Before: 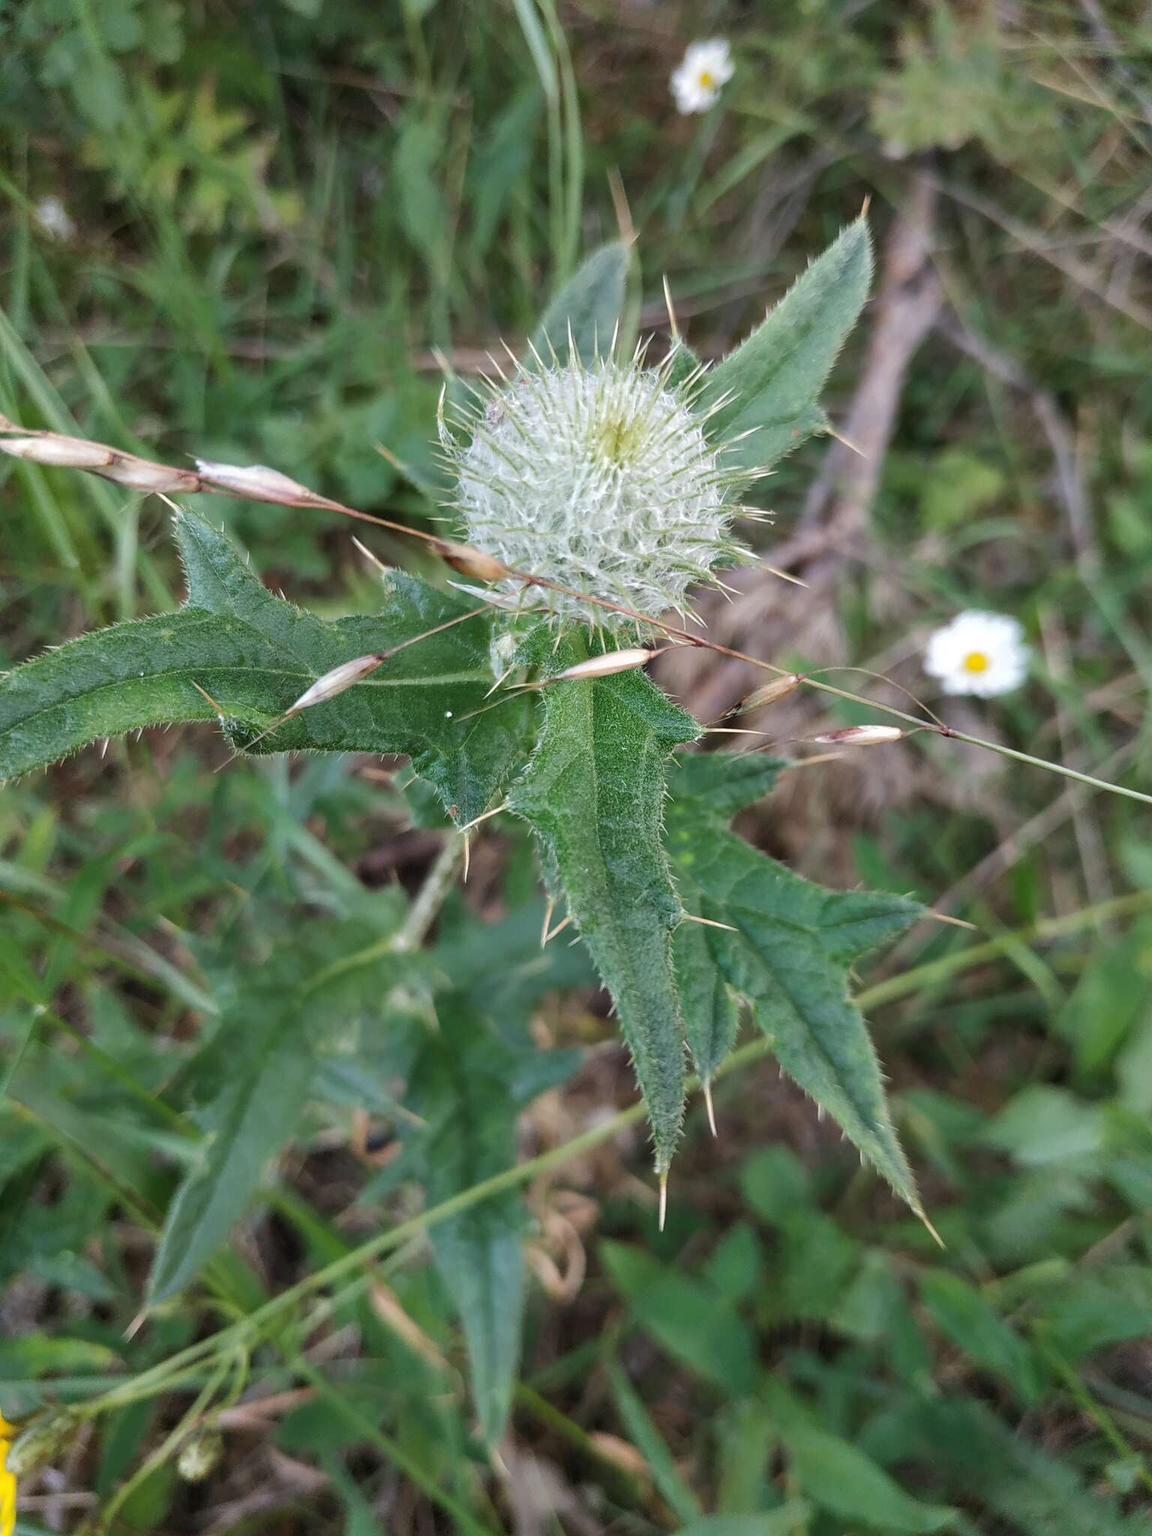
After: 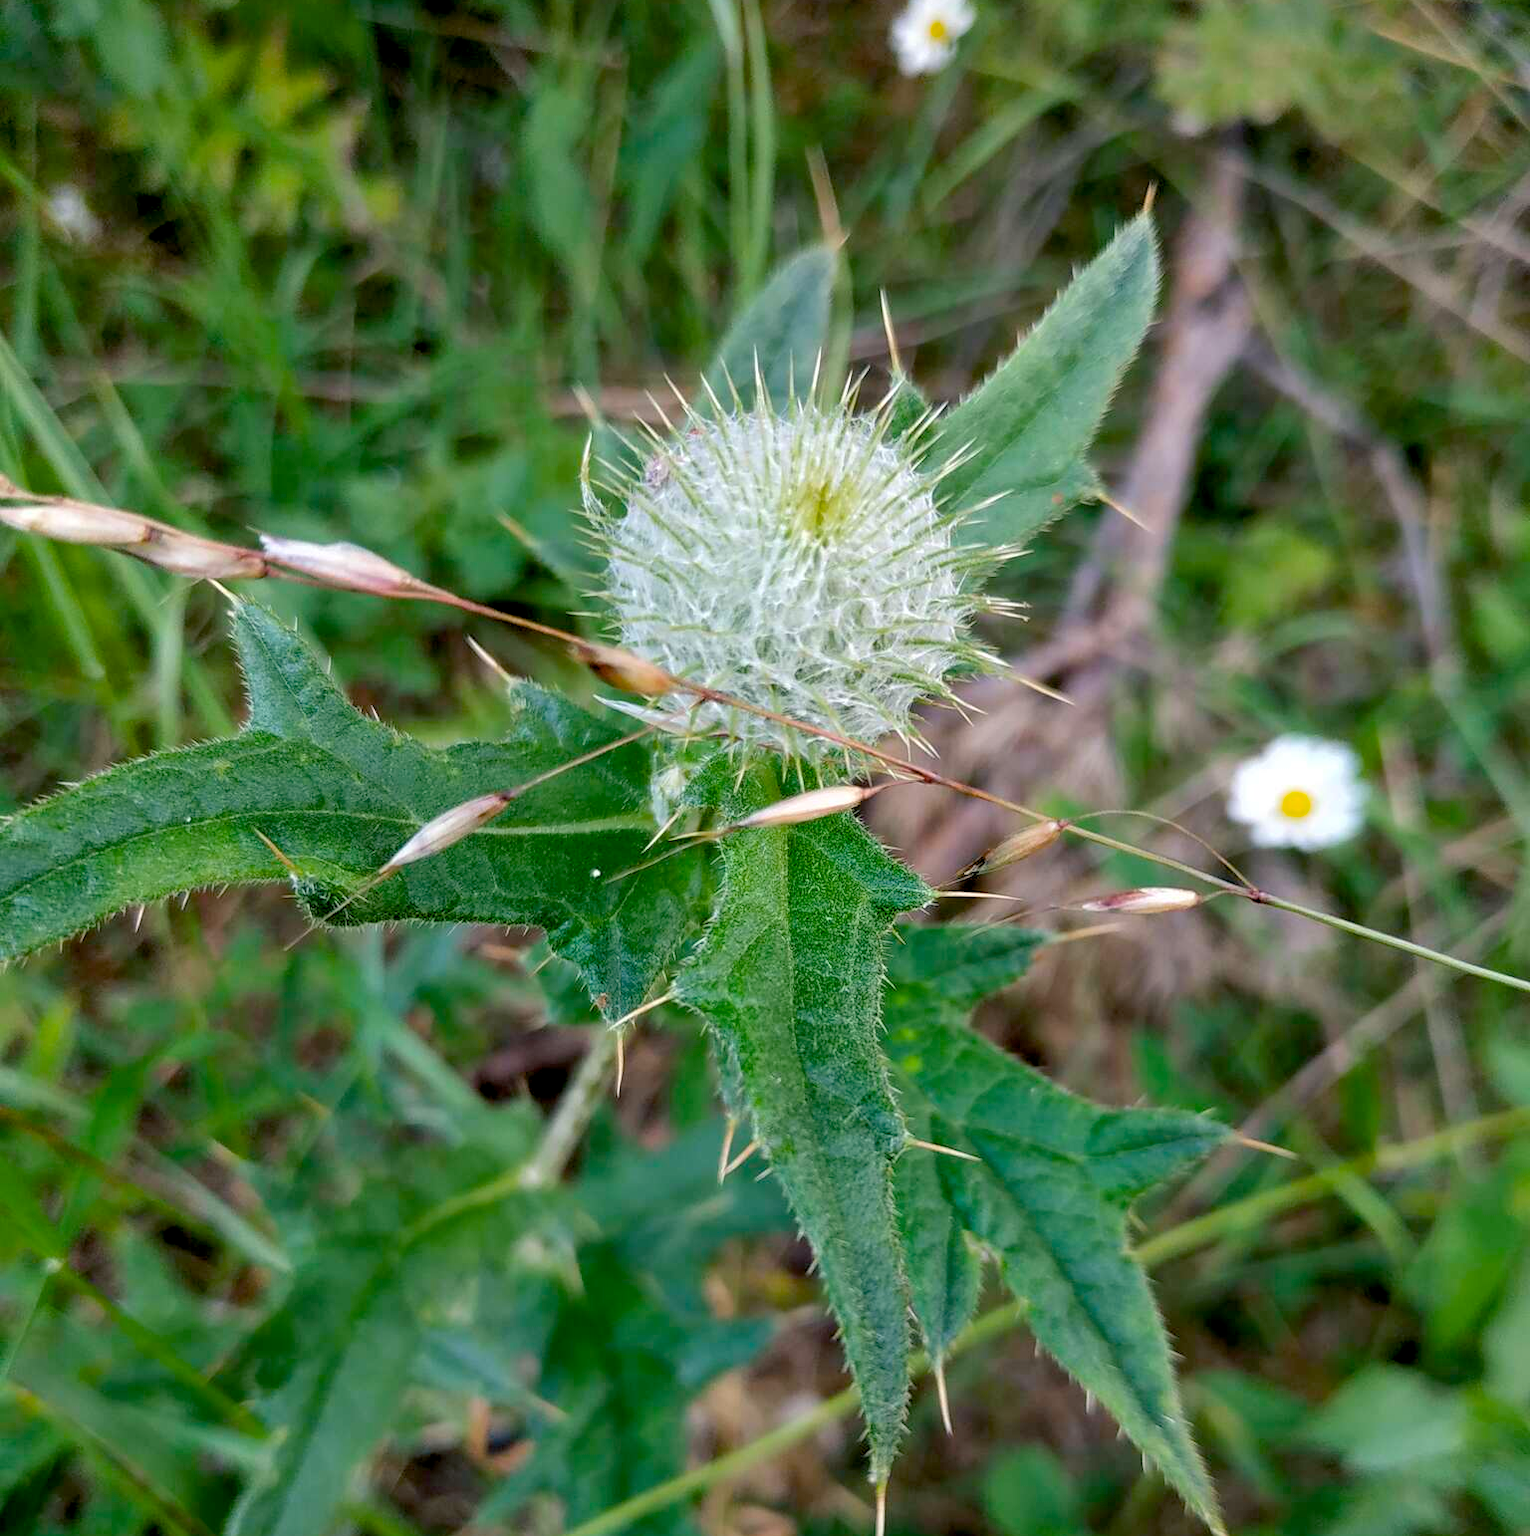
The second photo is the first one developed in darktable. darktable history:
color balance rgb: shadows lift › chroma 2.004%, shadows lift › hue 214.84°, global offset › luminance -1.448%, perceptual saturation grading › global saturation 29.659%, perceptual brilliance grading › global brilliance 2.781%, perceptual brilliance grading › highlights -2.34%, perceptual brilliance grading › shadows 2.853%, global vibrance 20%
crop: top 3.723%, bottom 20.95%
tone equalizer: on, module defaults
